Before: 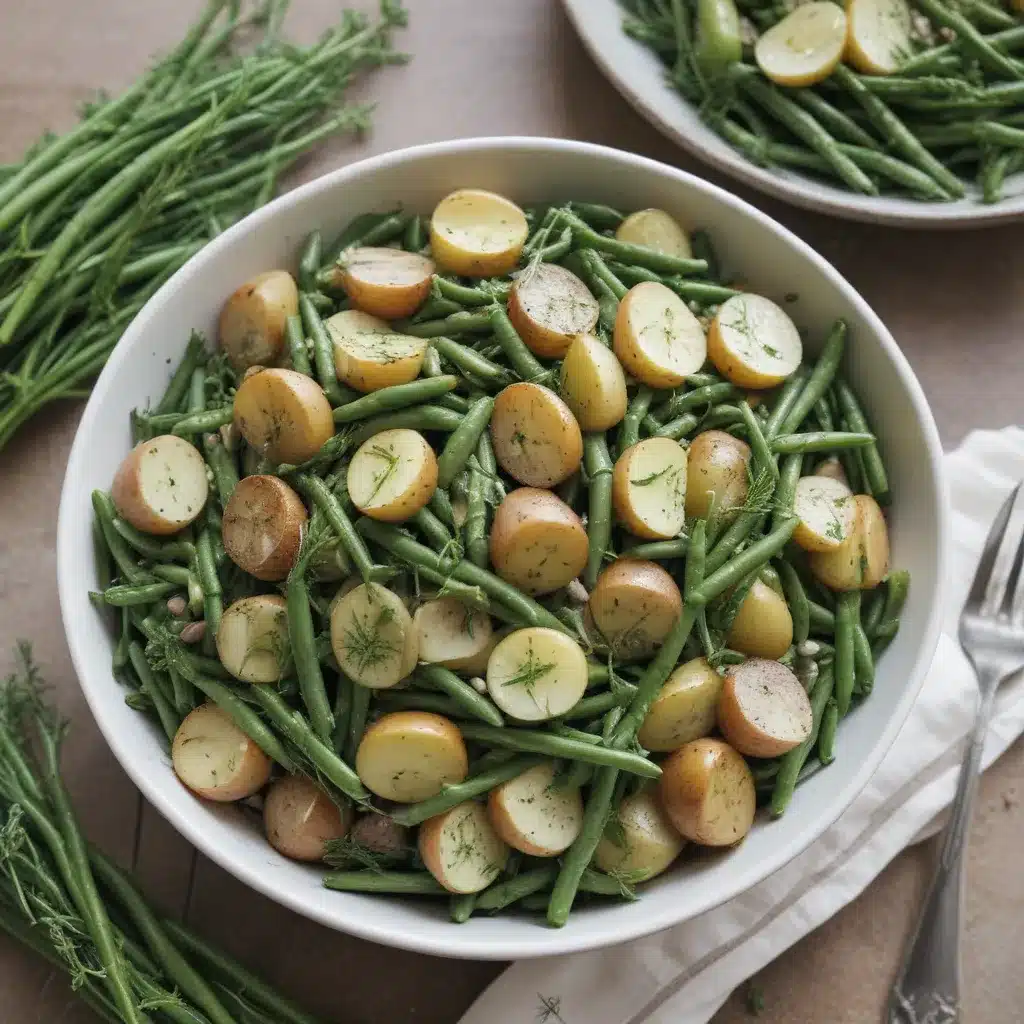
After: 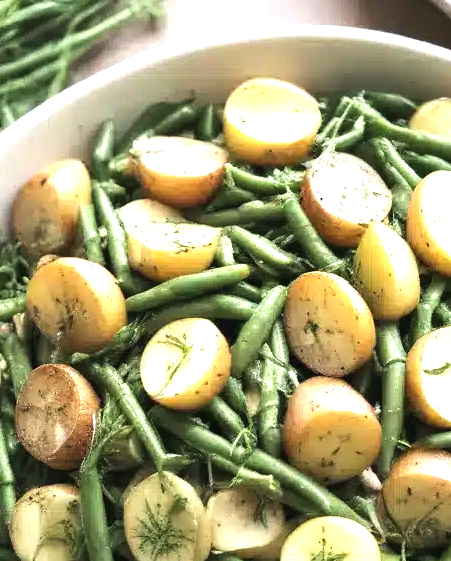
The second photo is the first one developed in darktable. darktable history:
tone equalizer: -8 EV -0.75 EV, -7 EV -0.7 EV, -6 EV -0.6 EV, -5 EV -0.4 EV, -3 EV 0.4 EV, -2 EV 0.6 EV, -1 EV 0.7 EV, +0 EV 0.75 EV, edges refinement/feathering 500, mask exposure compensation -1.57 EV, preserve details no
crop: left 20.248%, top 10.86%, right 35.675%, bottom 34.321%
exposure: black level correction -0.002, exposure 0.708 EV, compensate exposure bias true, compensate highlight preservation false
